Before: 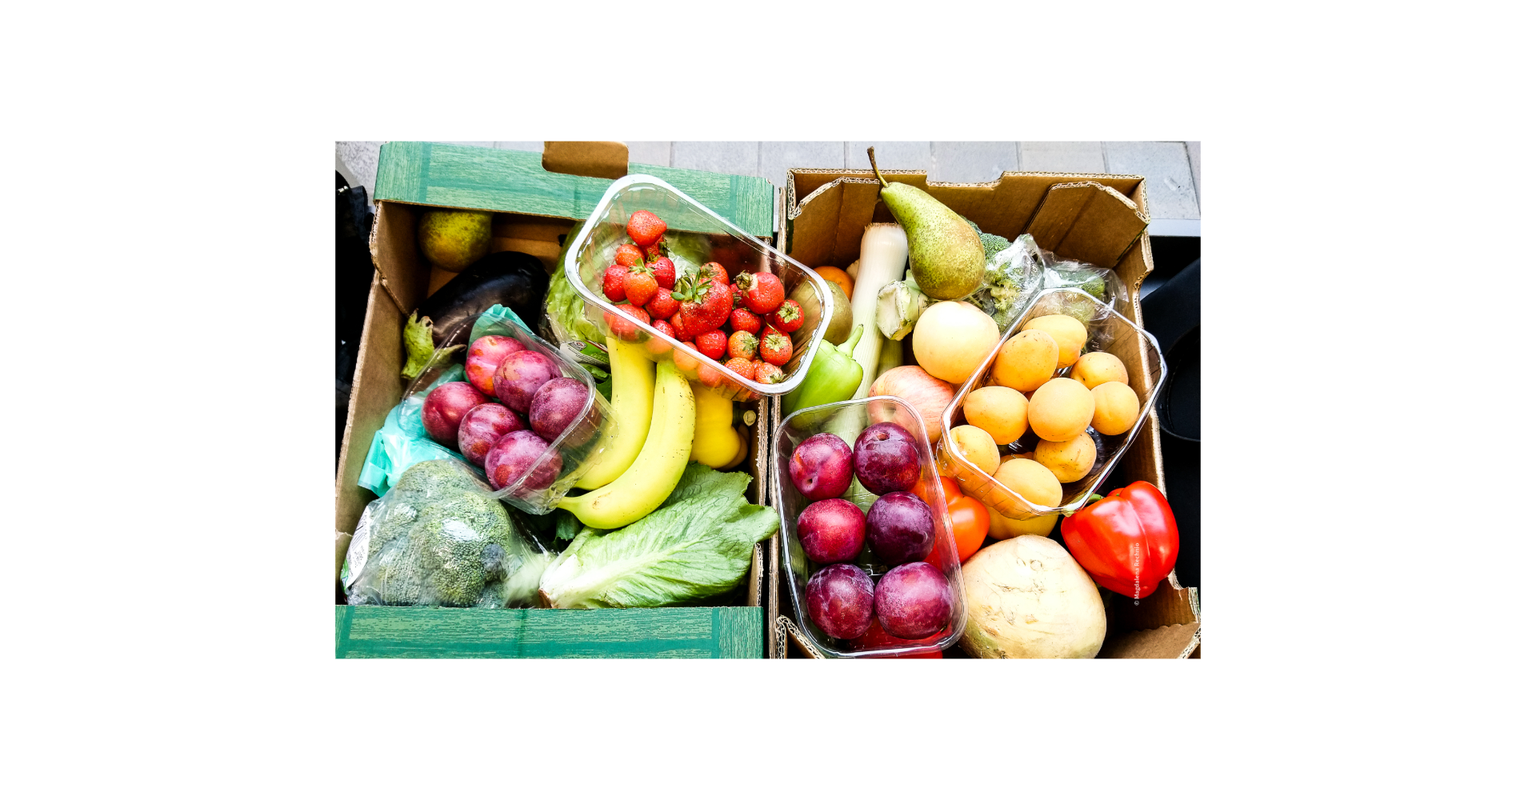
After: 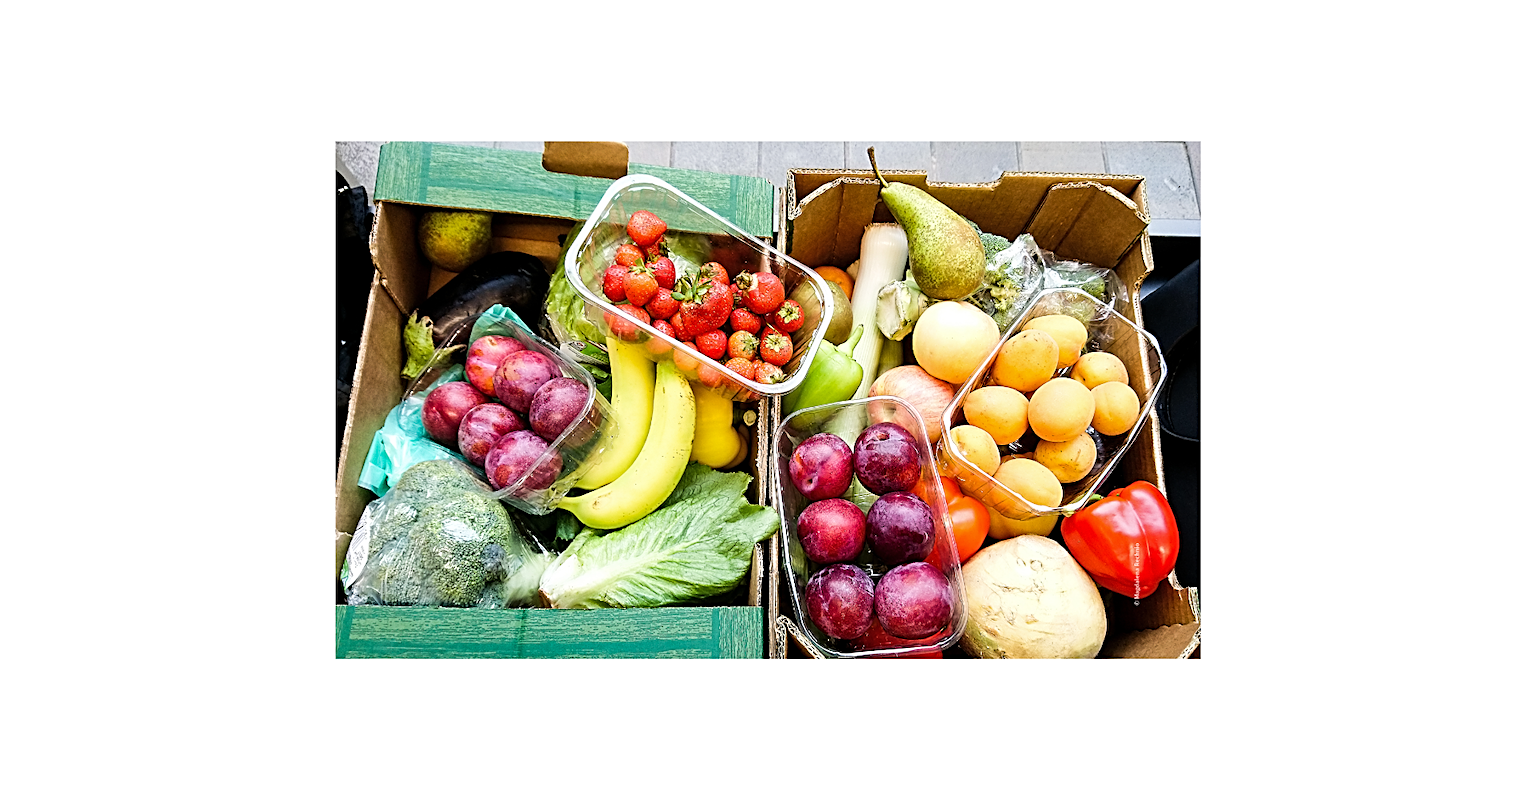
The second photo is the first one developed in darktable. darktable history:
sharpen: radius 2.621, amount 0.688
shadows and highlights: shadows 25.37, highlights -24.36
